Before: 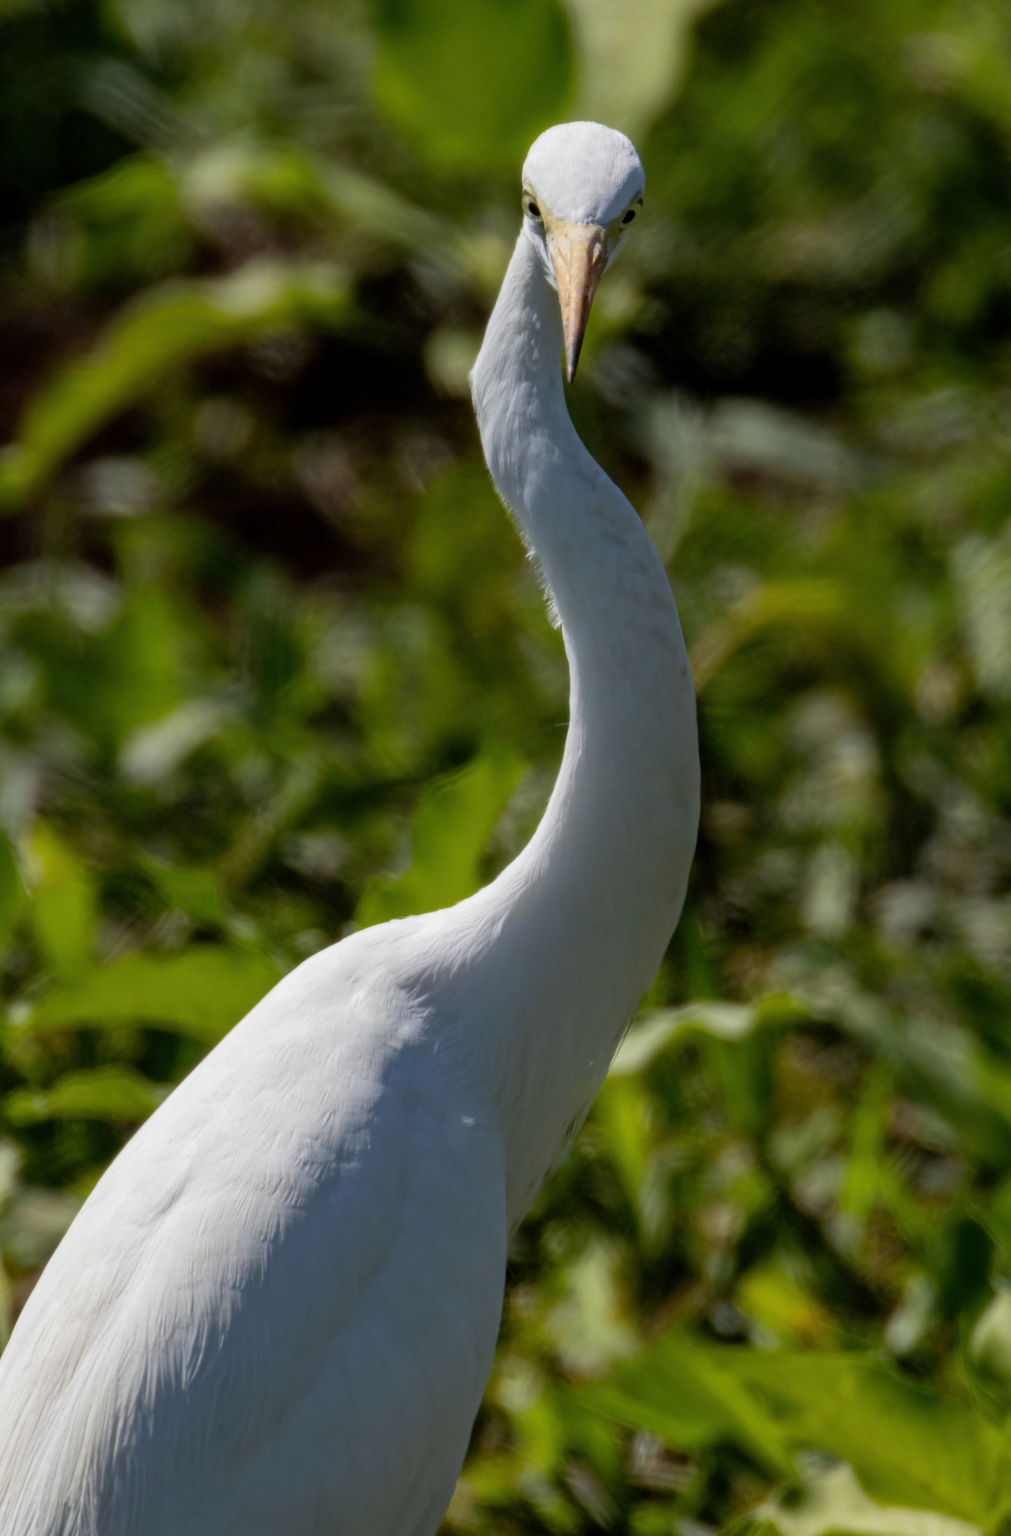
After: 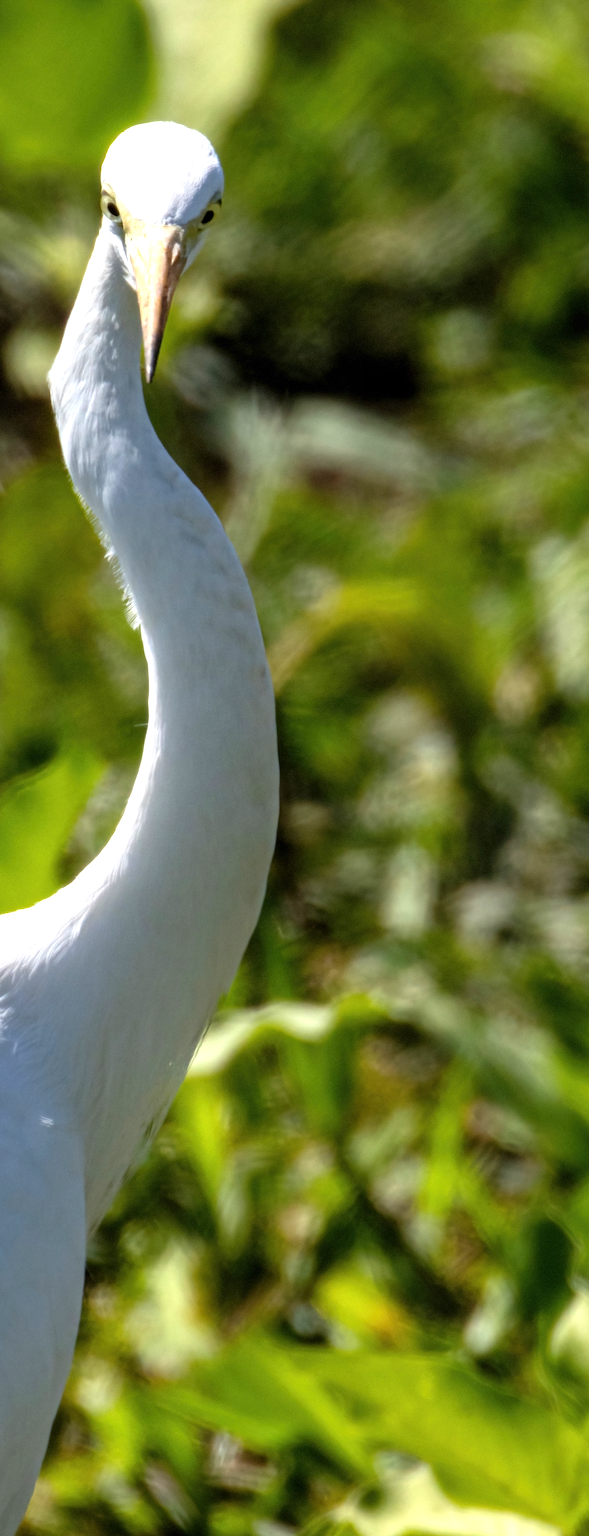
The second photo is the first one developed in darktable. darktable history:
exposure: exposure 1.143 EV, compensate highlight preservation false
crop: left 41.683%
